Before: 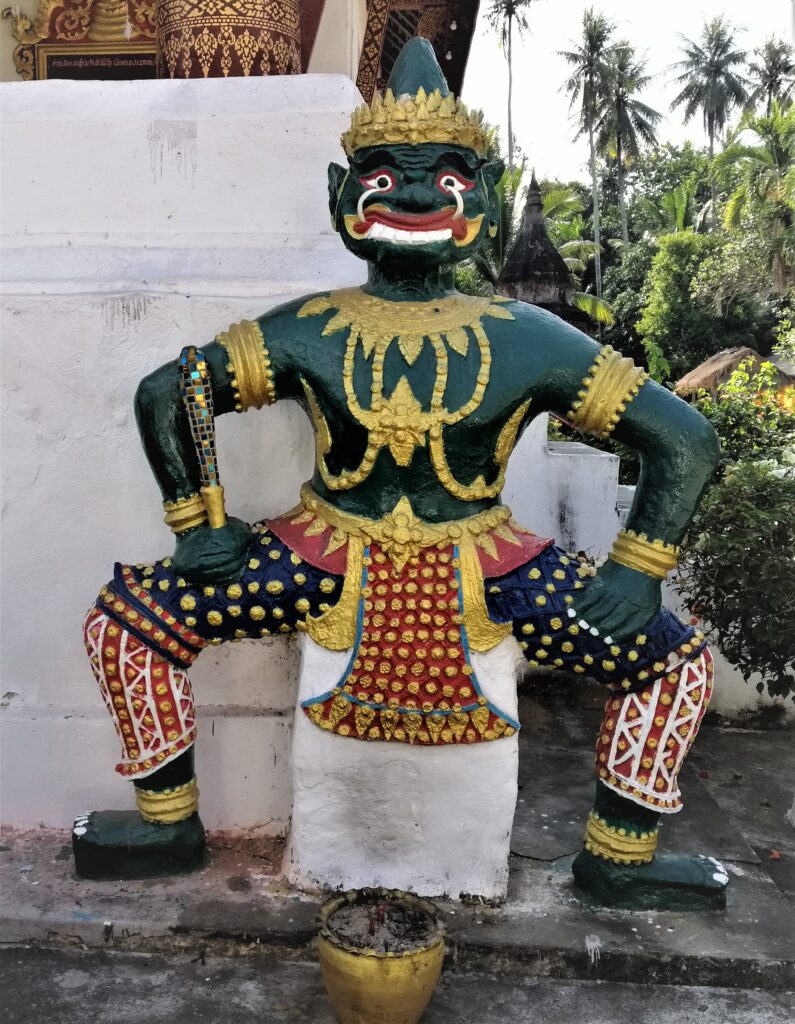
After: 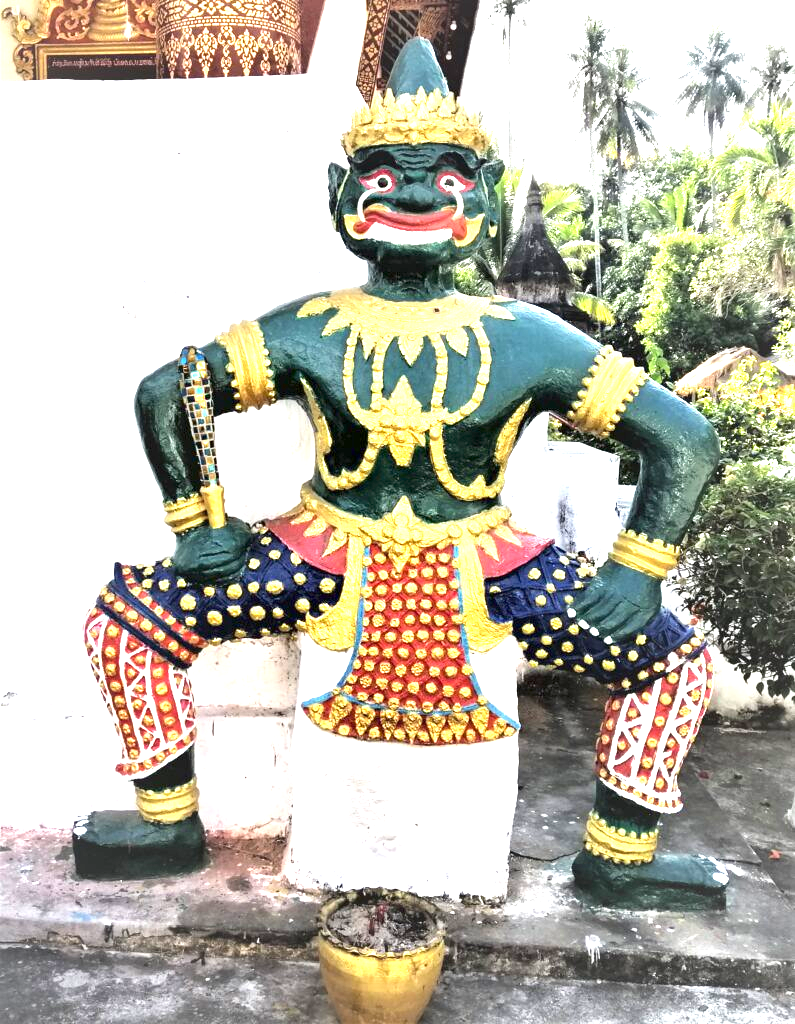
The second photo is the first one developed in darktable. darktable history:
exposure: exposure 2.034 EV, compensate highlight preservation false
